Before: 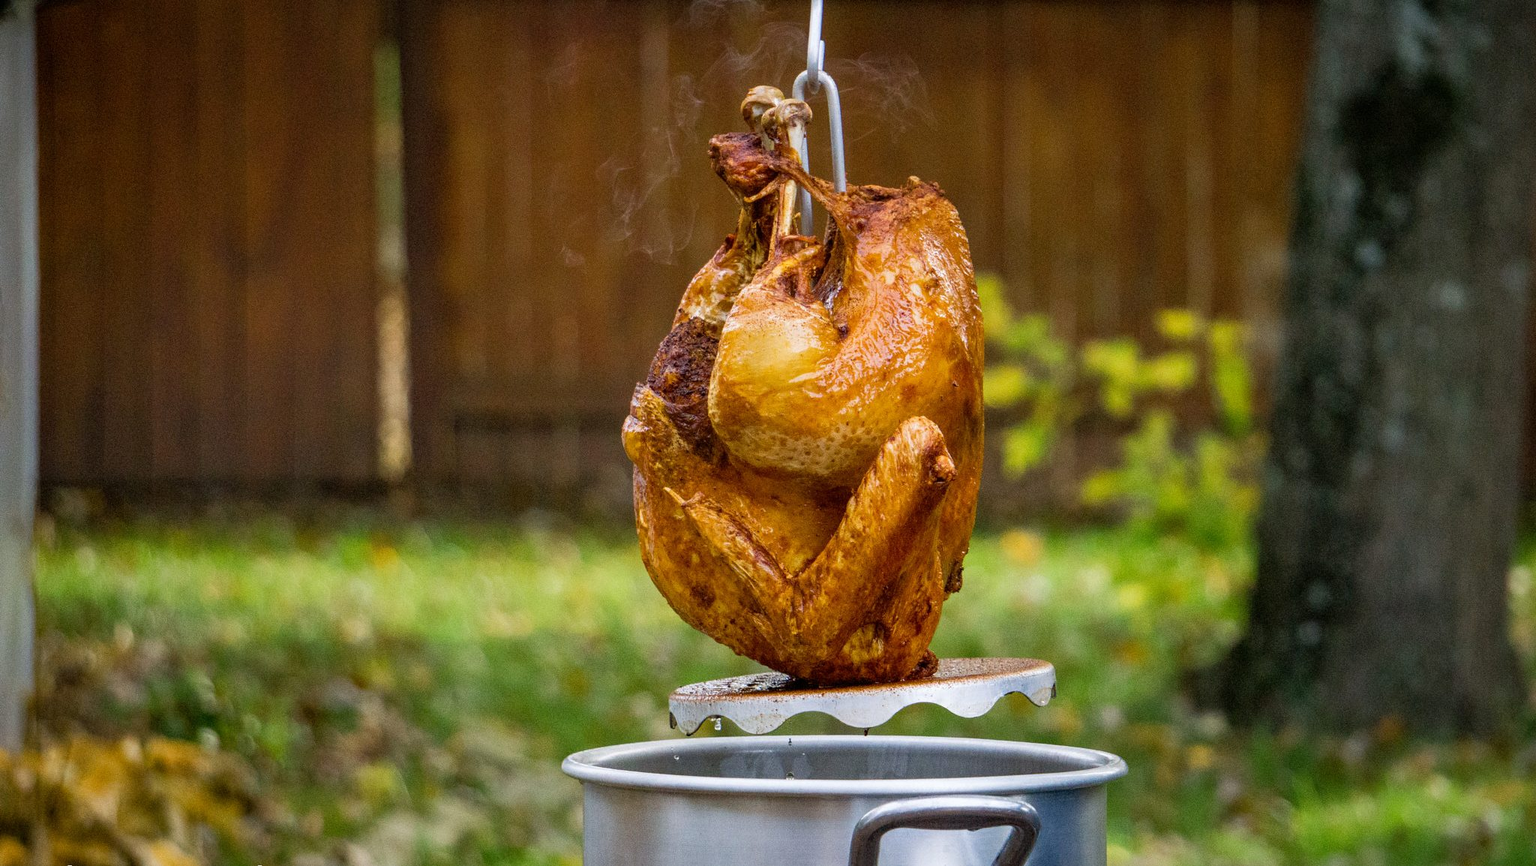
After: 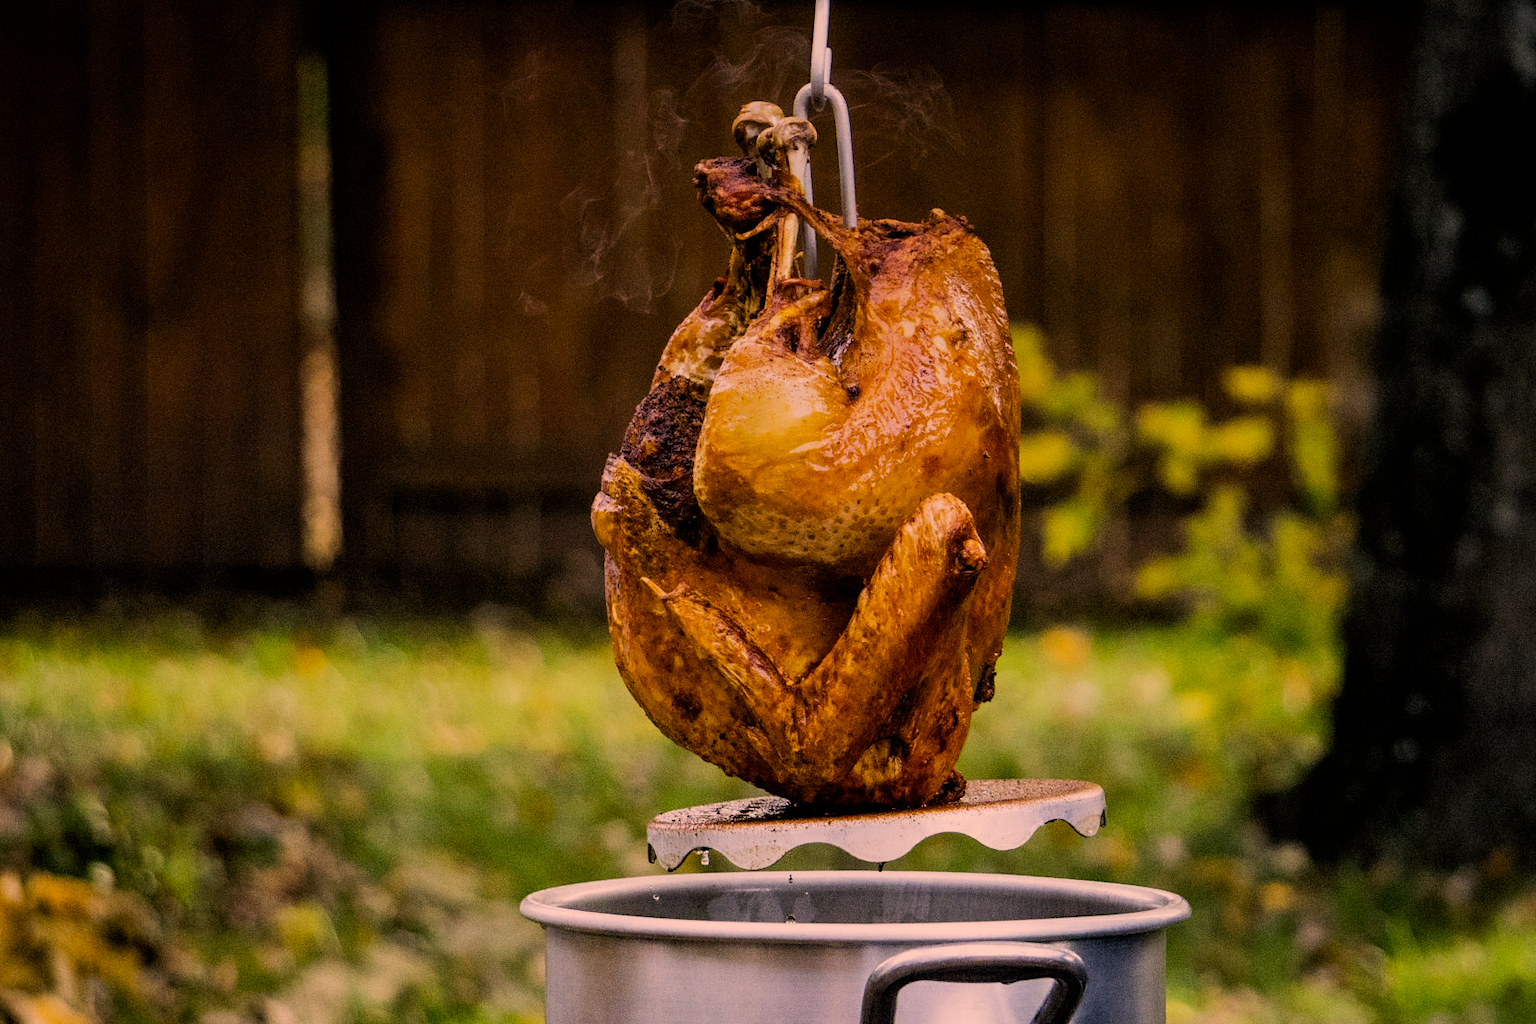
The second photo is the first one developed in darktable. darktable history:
filmic rgb: black relative exposure -5 EV, hardness 2.88, contrast 1.3, highlights saturation mix -30%
graduated density: rotation 5.63°, offset 76.9
crop: left 8.026%, right 7.374%
color correction: highlights a* 21.16, highlights b* 19.61
